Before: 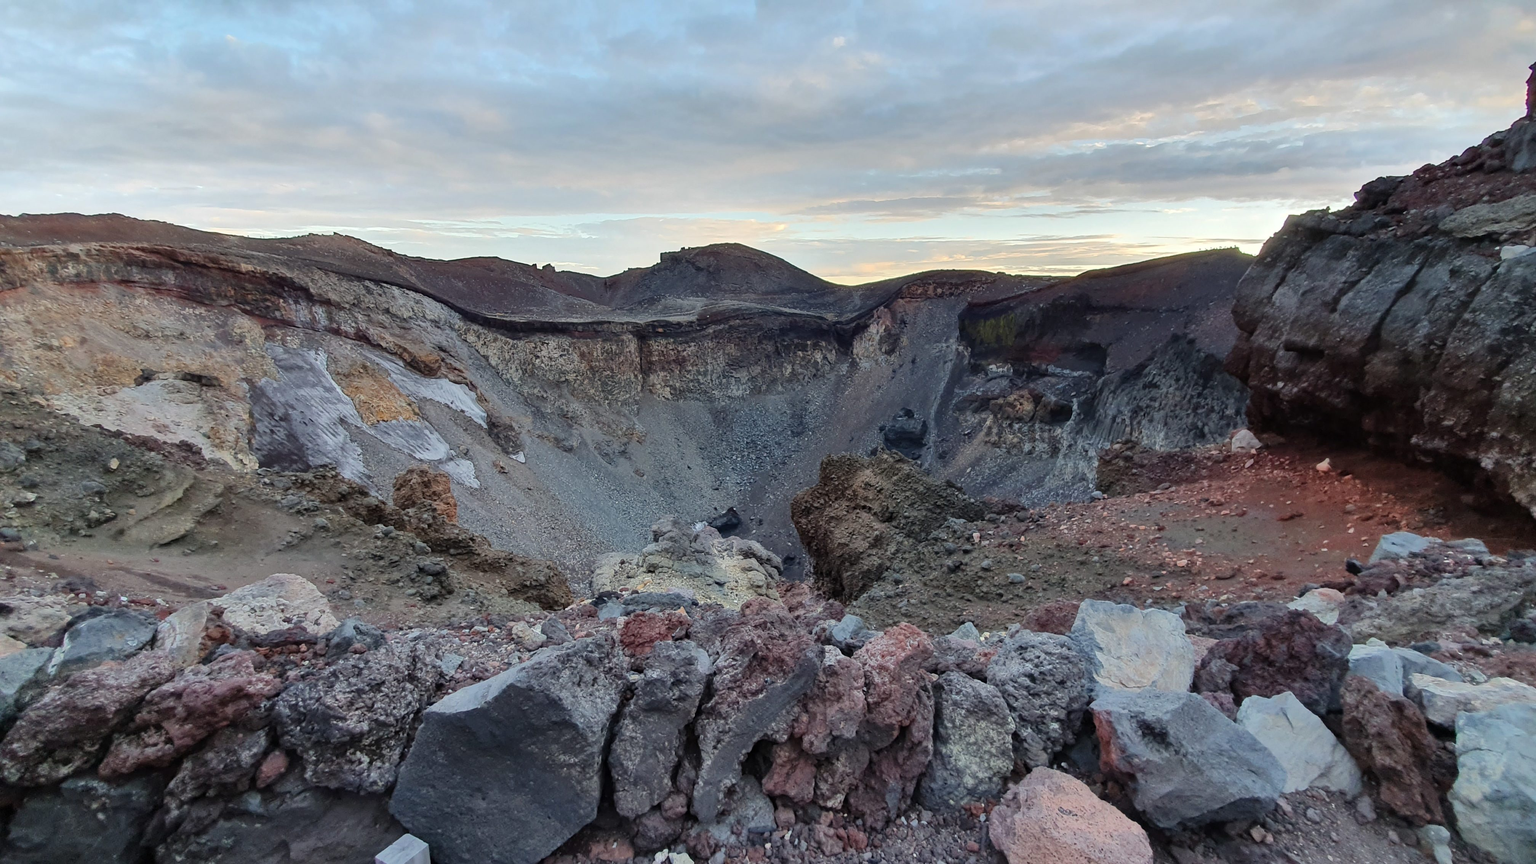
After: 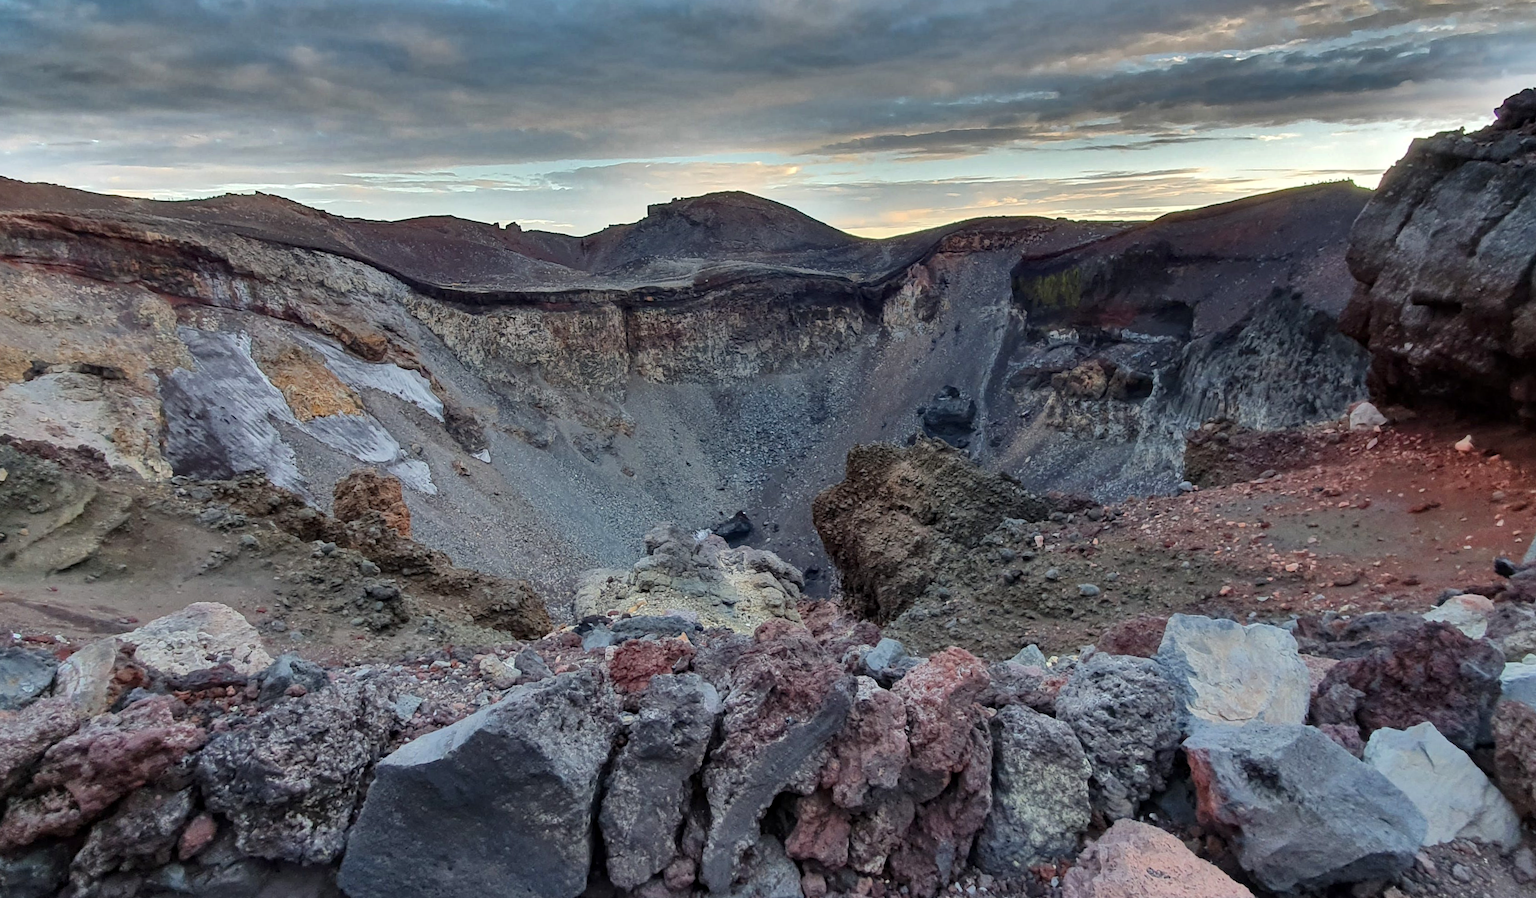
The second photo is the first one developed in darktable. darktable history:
color contrast: green-magenta contrast 1.1, blue-yellow contrast 1.1, unbound 0
crop: left 6.446%, top 8.188%, right 9.538%, bottom 3.548%
rotate and perspective: rotation -1.32°, lens shift (horizontal) -0.031, crop left 0.015, crop right 0.985, crop top 0.047, crop bottom 0.982
local contrast: highlights 100%, shadows 100%, detail 120%, midtone range 0.2
shadows and highlights: shadows 19.13, highlights -83.41, soften with gaussian
